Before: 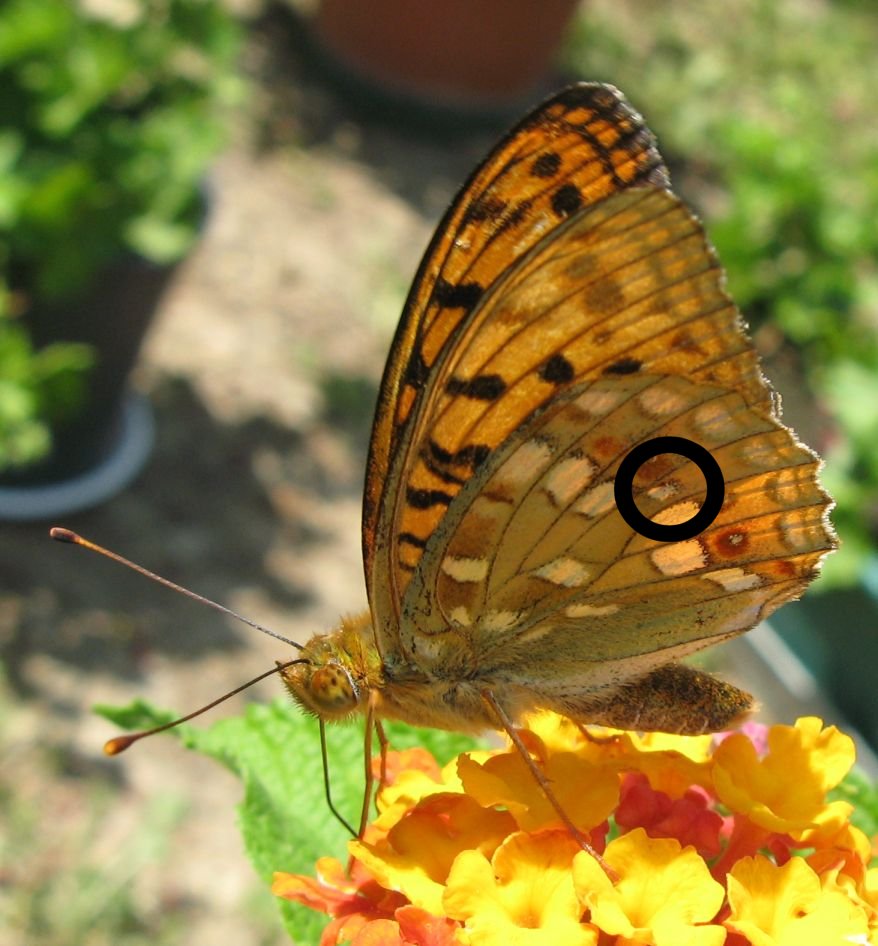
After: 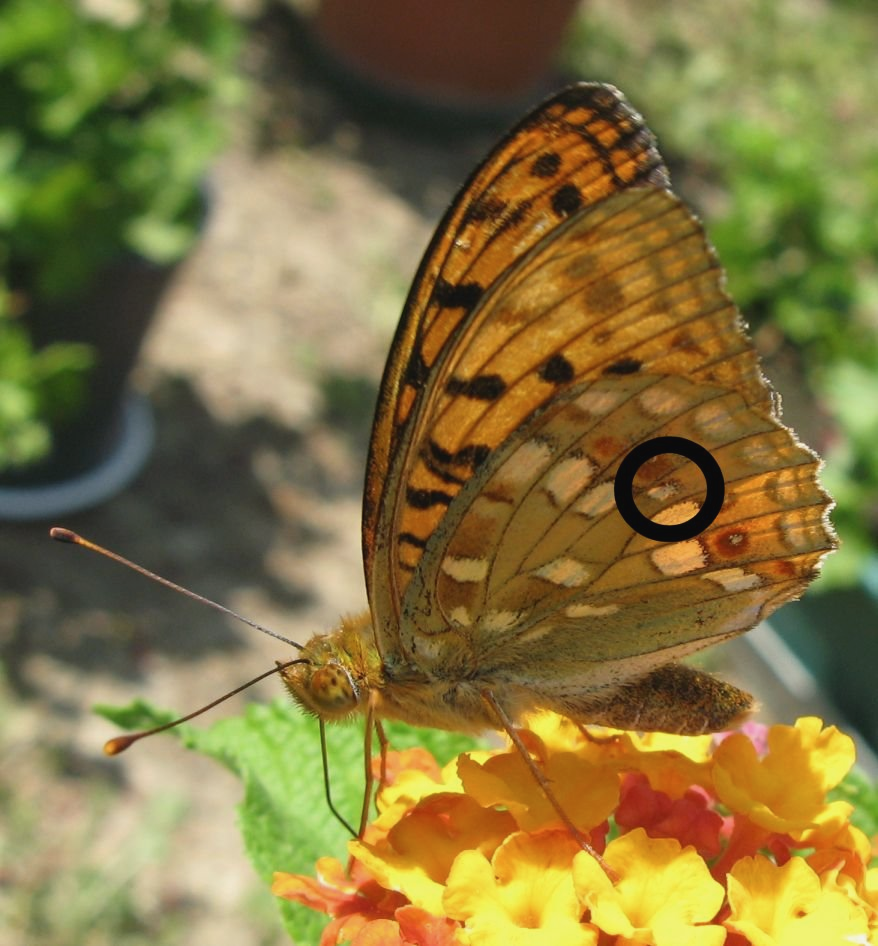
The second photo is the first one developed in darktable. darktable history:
contrast brightness saturation: contrast -0.071, brightness -0.036, saturation -0.107
